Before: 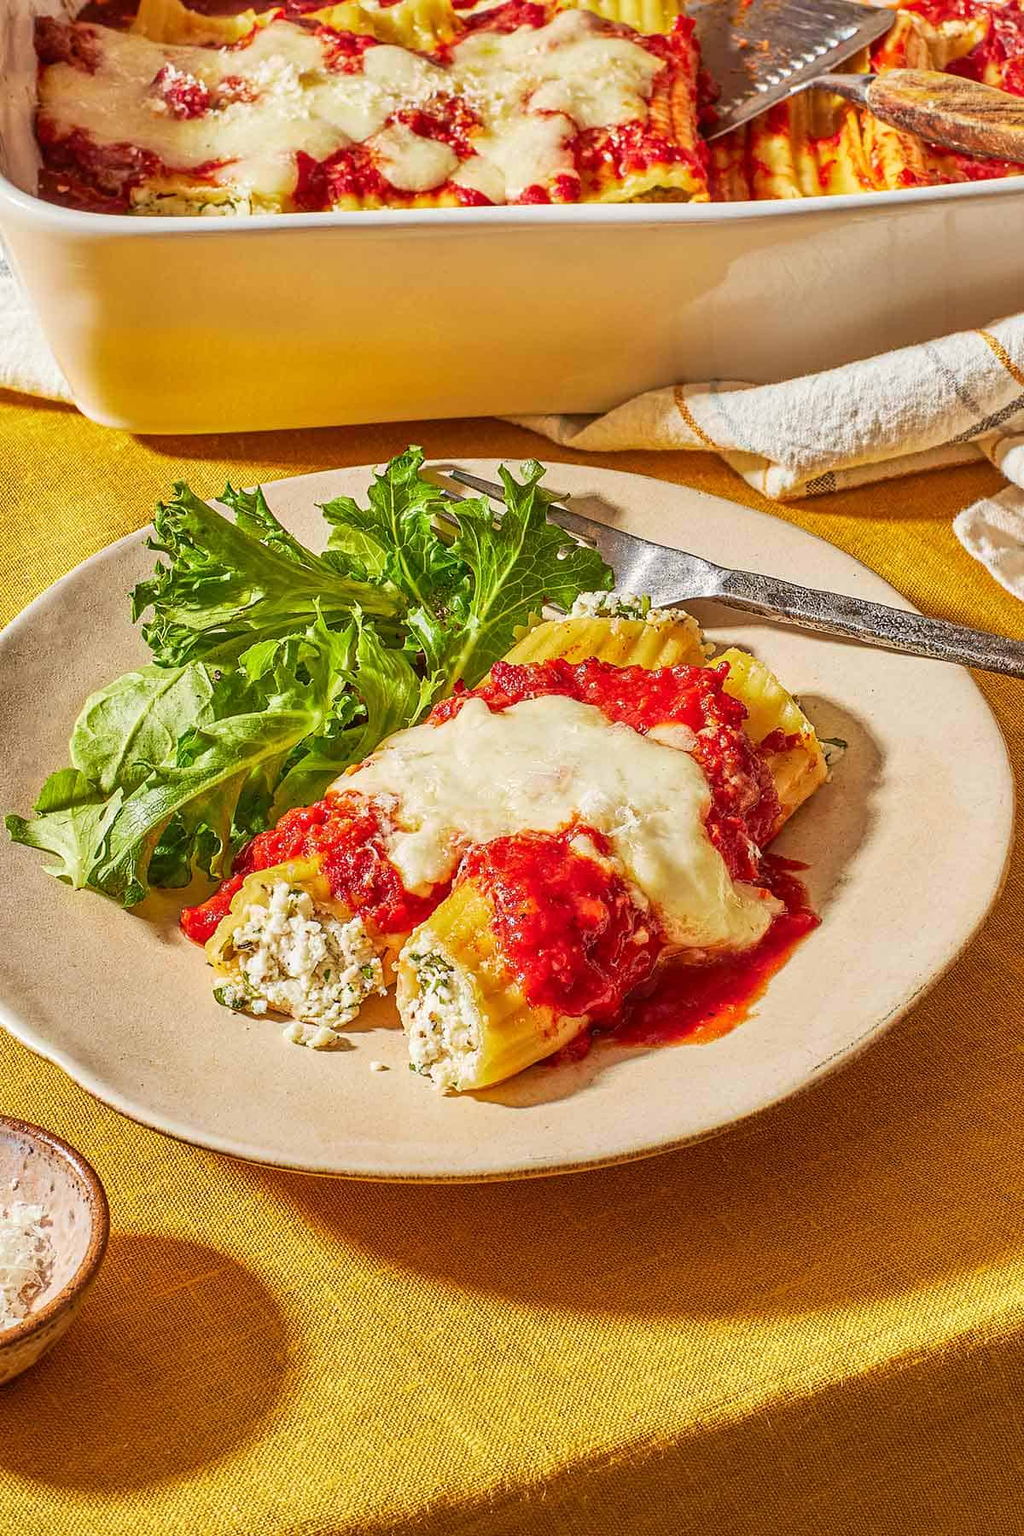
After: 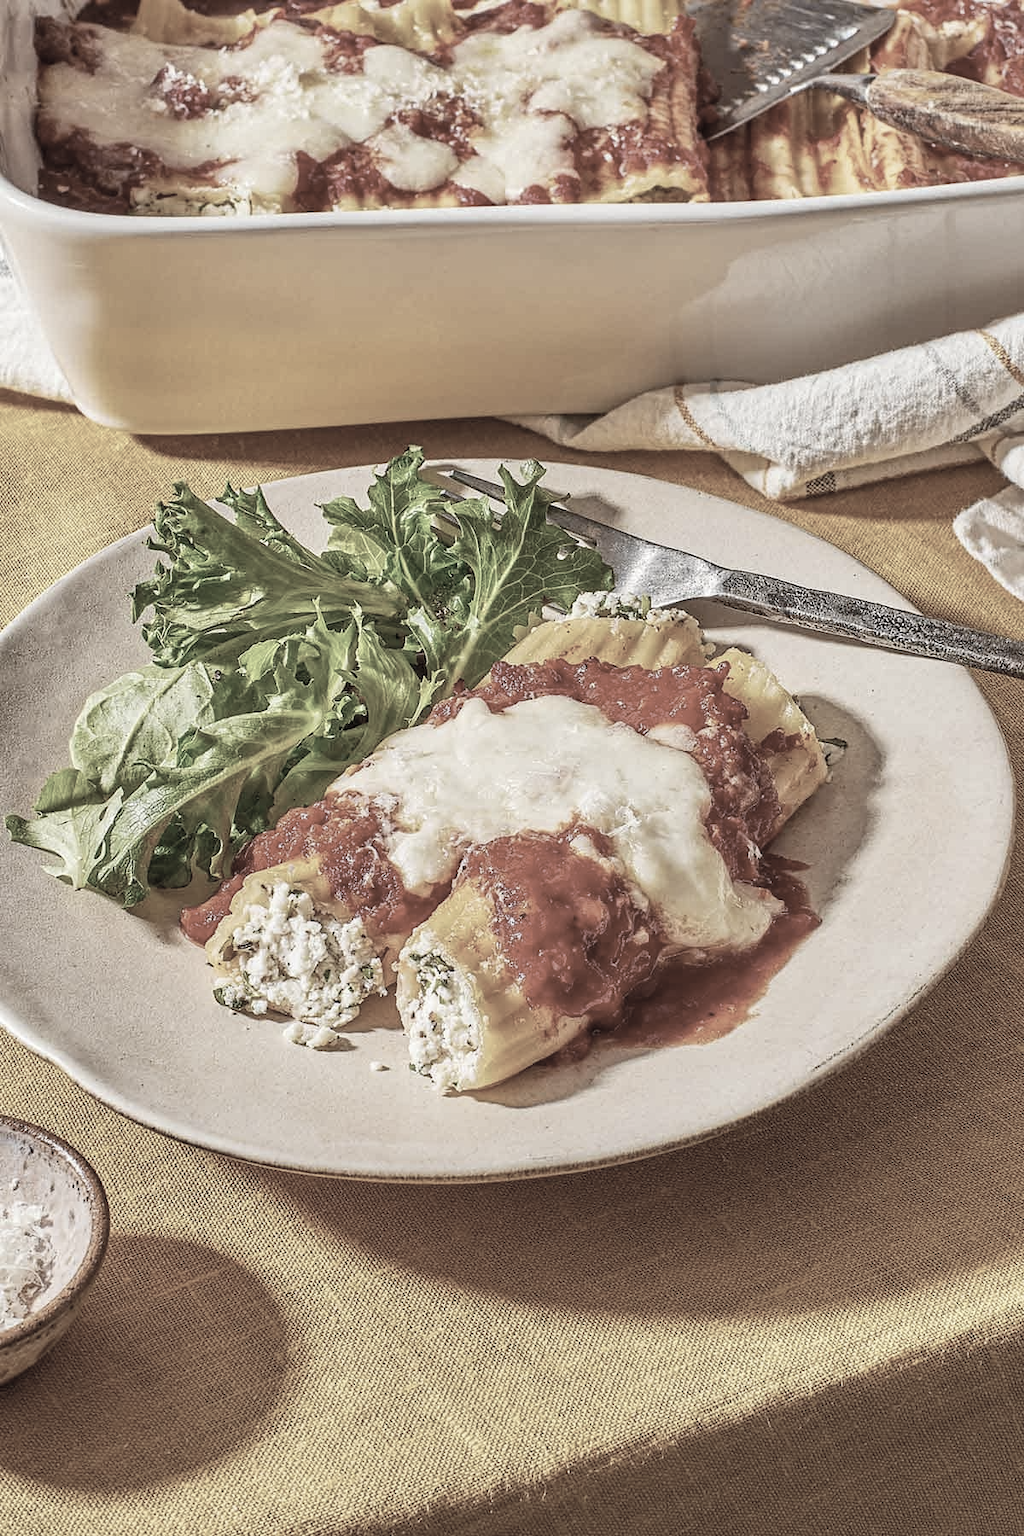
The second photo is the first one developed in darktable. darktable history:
color zones: curves: ch1 [(0.238, 0.163) (0.476, 0.2) (0.733, 0.322) (0.848, 0.134)]
